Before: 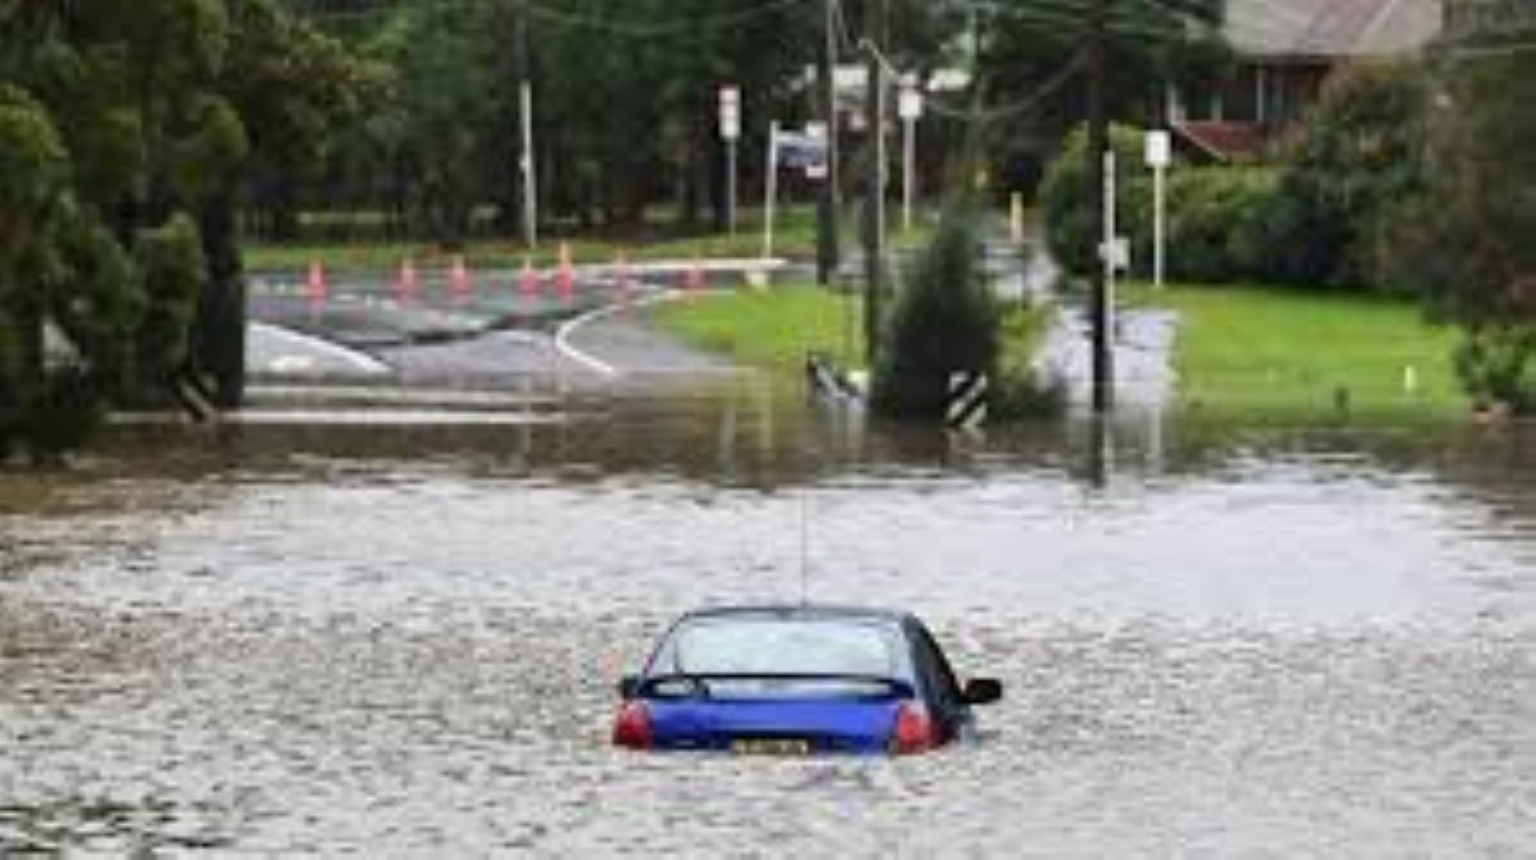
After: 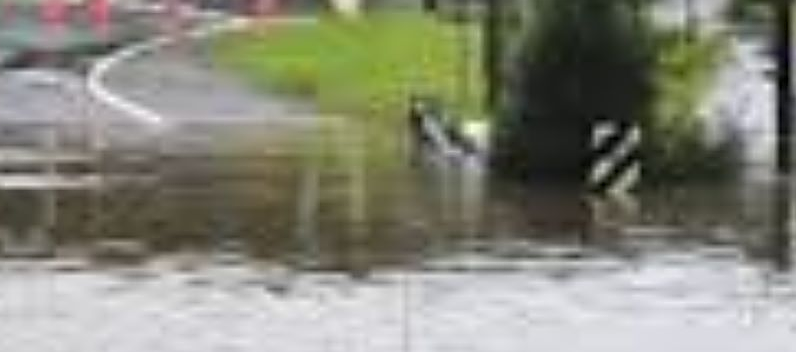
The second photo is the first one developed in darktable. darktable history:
crop: left 31.751%, top 32.172%, right 27.8%, bottom 35.83%
sharpen: on, module defaults
